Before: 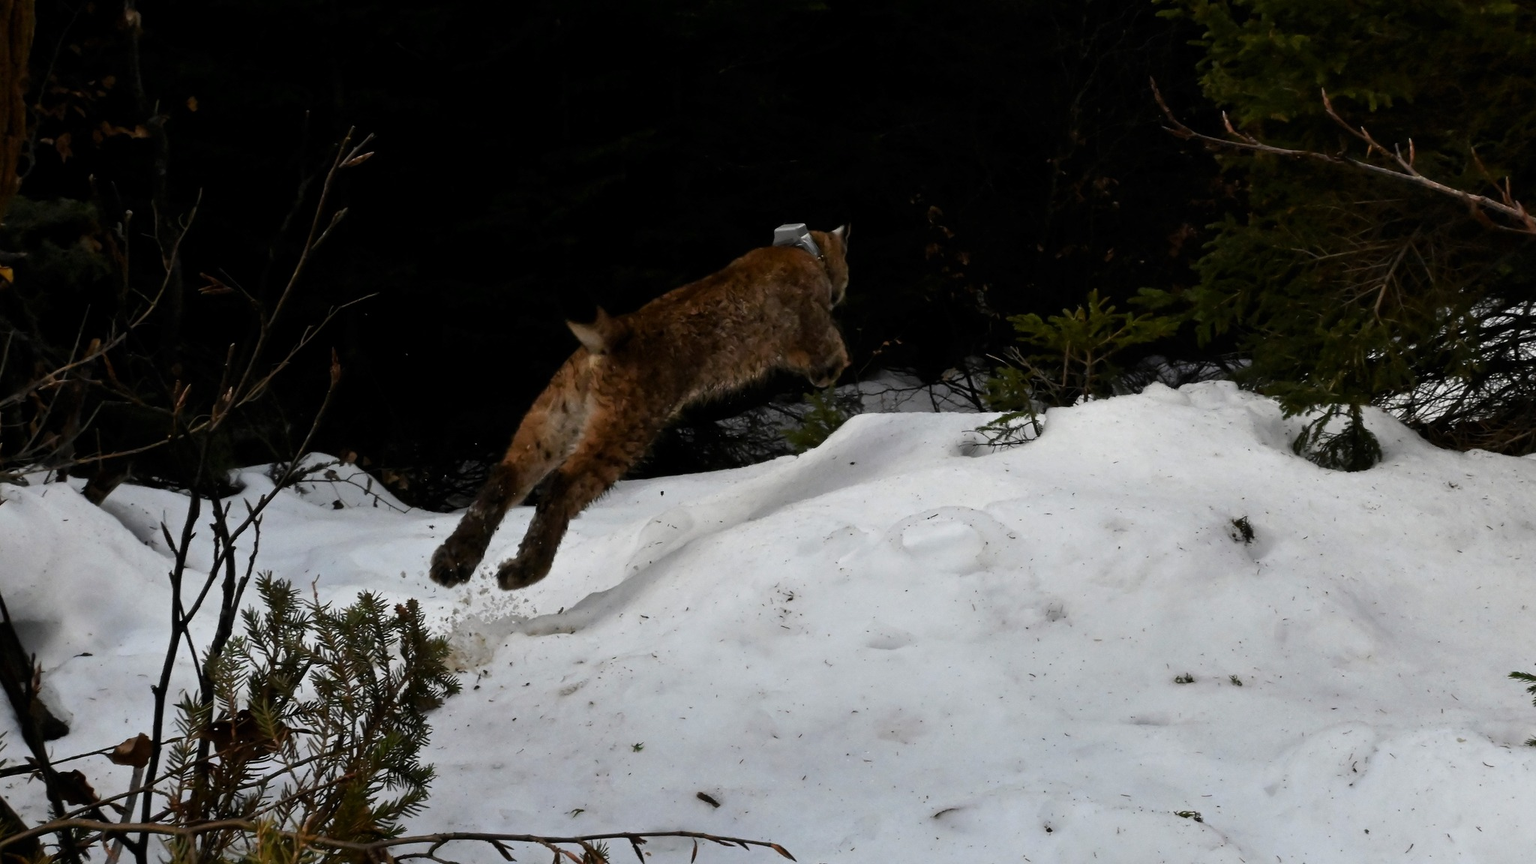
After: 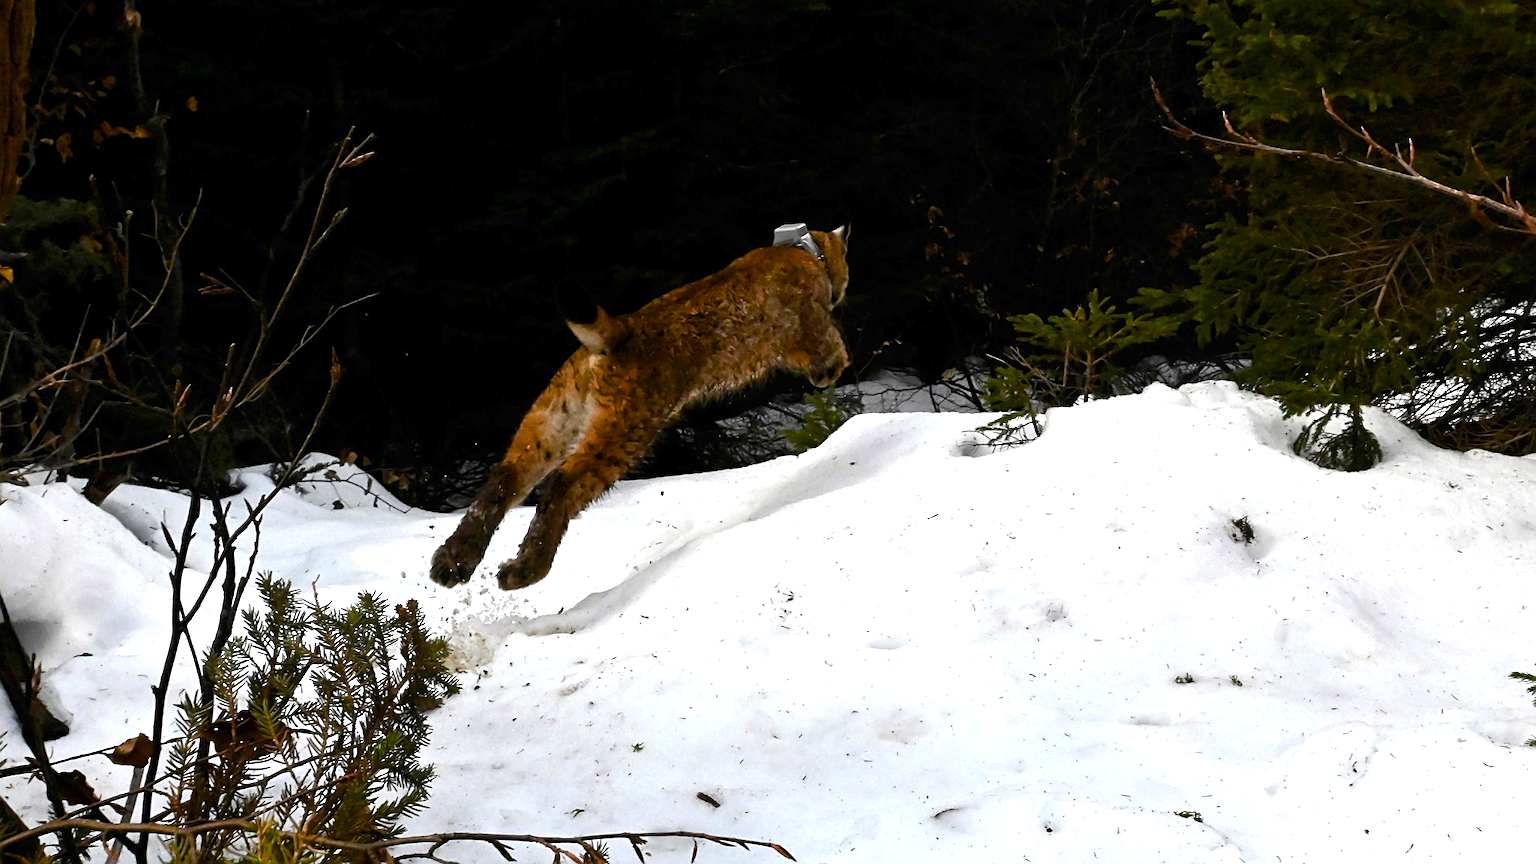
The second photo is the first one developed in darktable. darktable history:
sharpen: on, module defaults
color balance rgb: perceptual saturation grading › global saturation 20%, perceptual saturation grading › highlights -25%, perceptual saturation grading › shadows 50%
exposure: exposure 1.089 EV, compensate highlight preservation false
